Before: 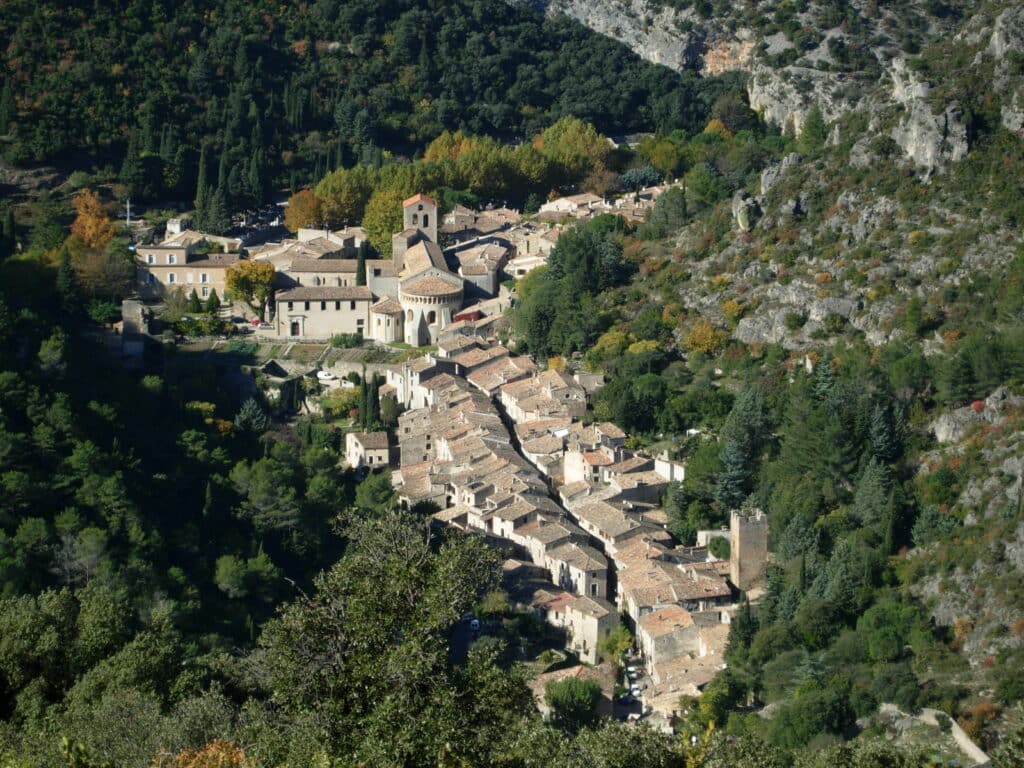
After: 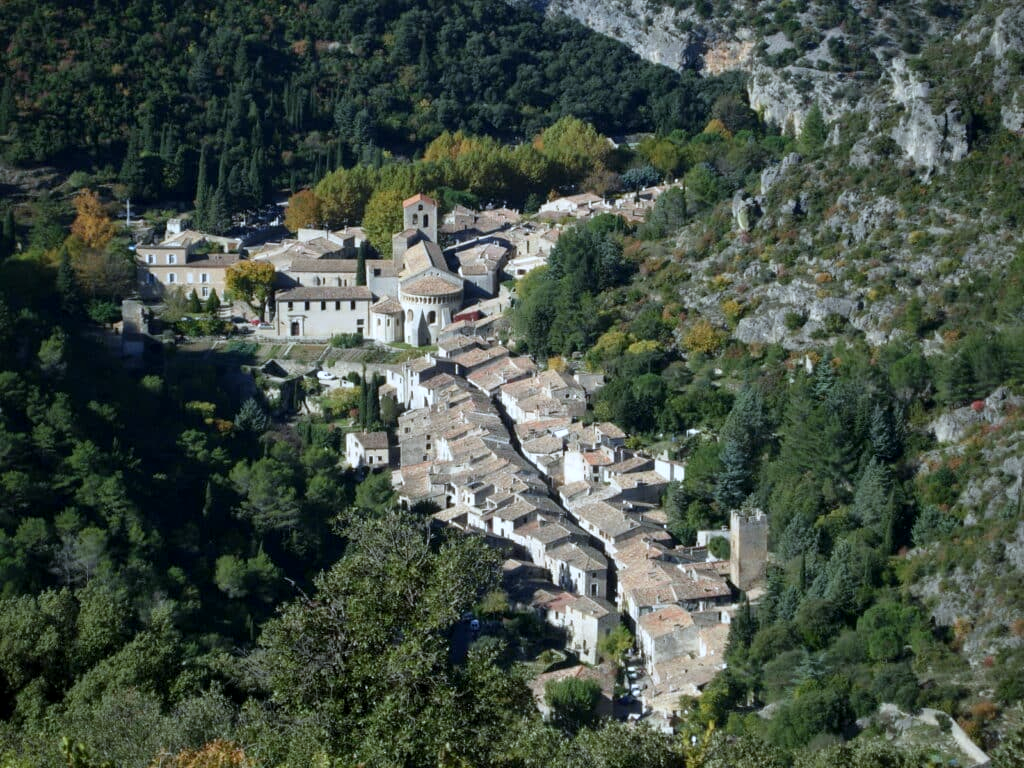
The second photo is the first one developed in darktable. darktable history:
white balance: red 0.931, blue 1.11
local contrast: mode bilateral grid, contrast 20, coarseness 50, detail 120%, midtone range 0.2
